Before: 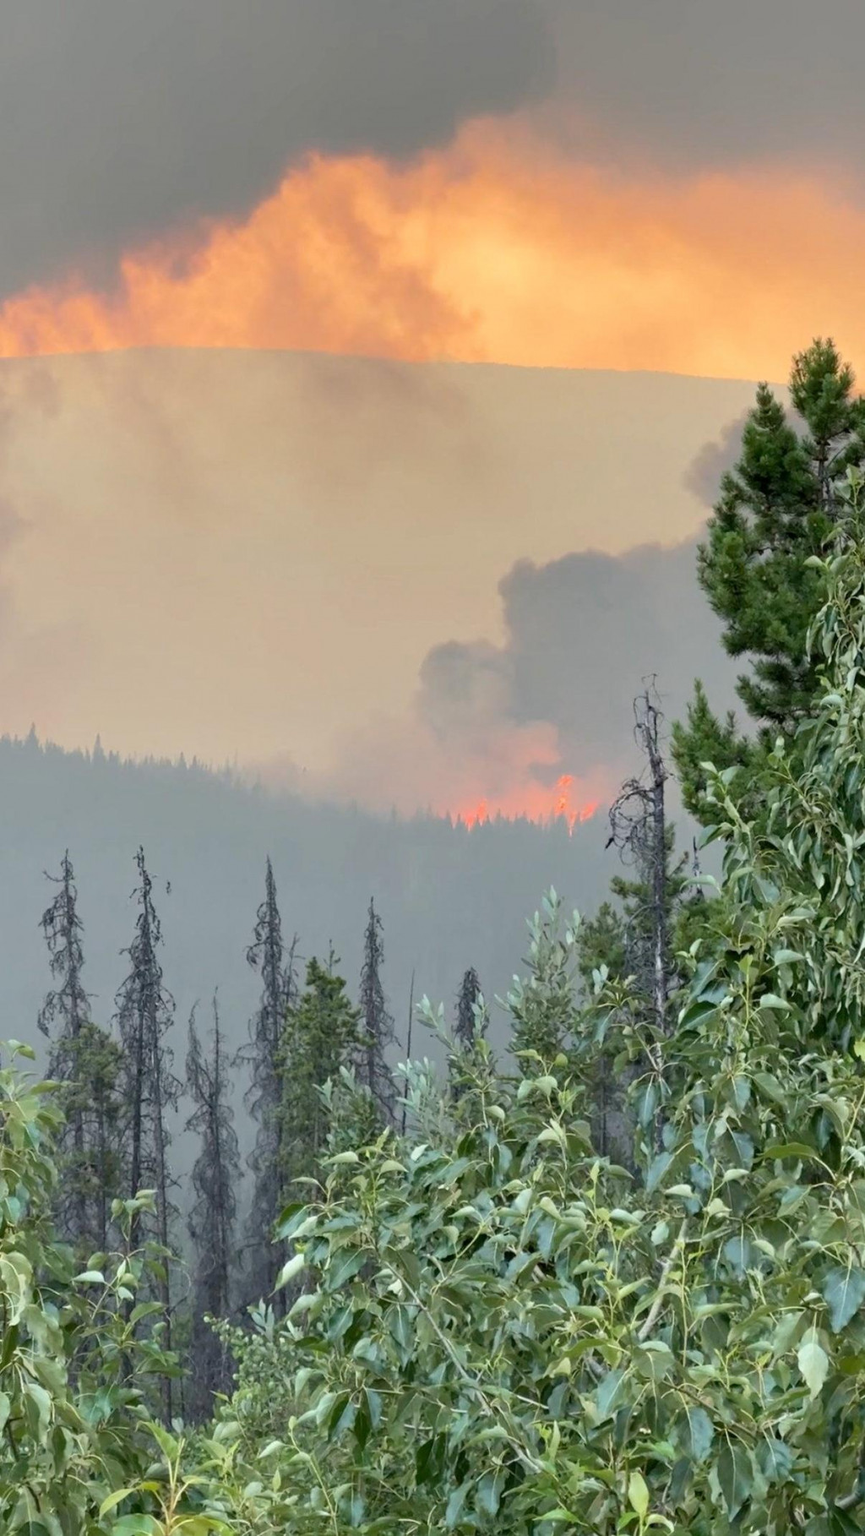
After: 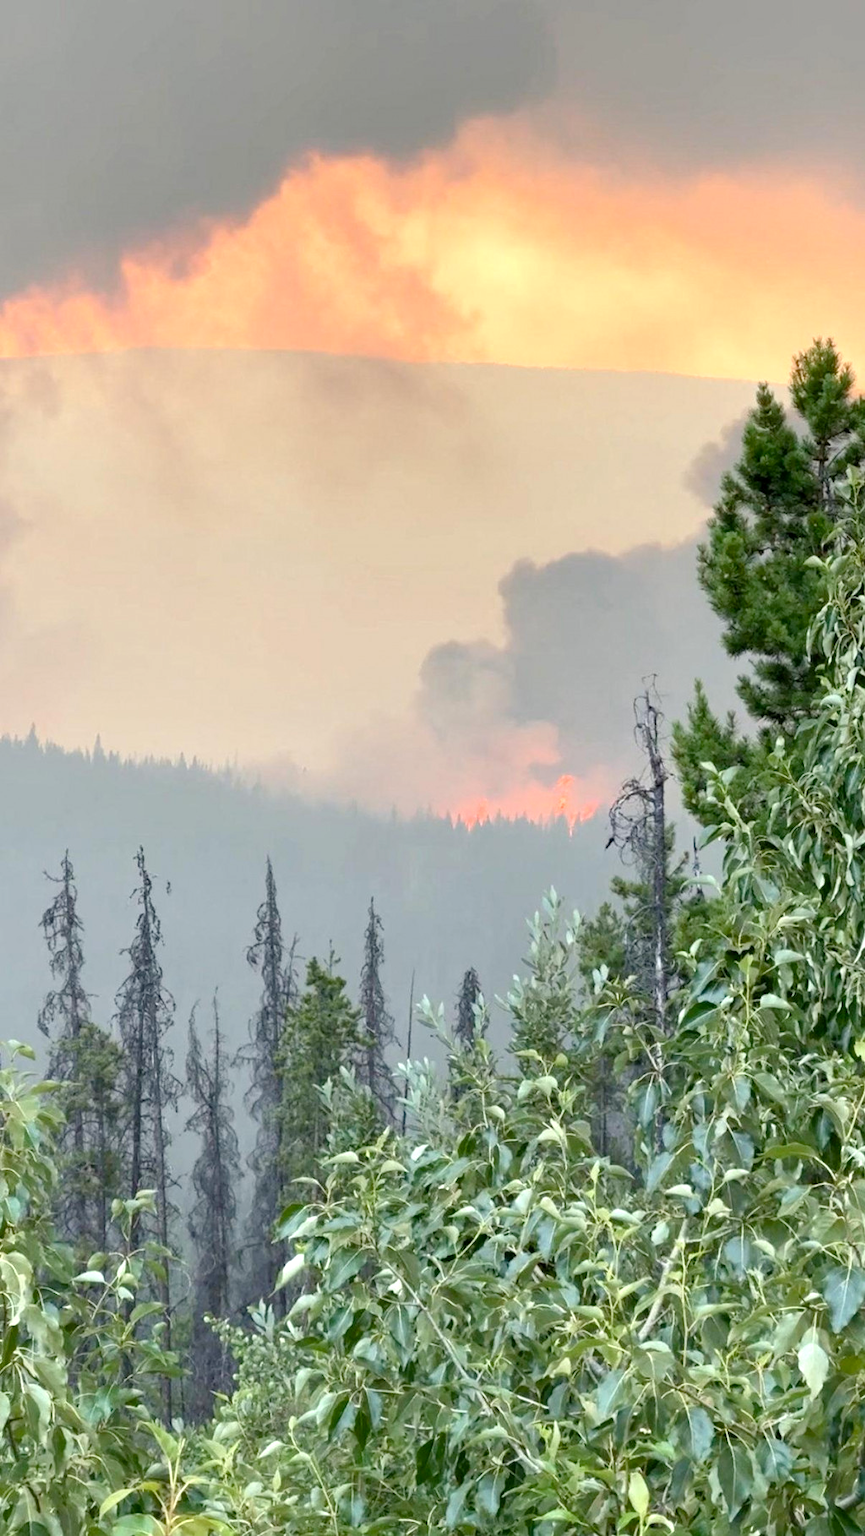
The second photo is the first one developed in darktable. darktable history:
exposure: black level correction 0.001, exposure 0.498 EV, compensate highlight preservation false
color balance rgb: shadows lift › hue 84.49°, perceptual saturation grading › global saturation 0.901%, perceptual saturation grading › highlights -15.619%, perceptual saturation grading › shadows 25.825%
